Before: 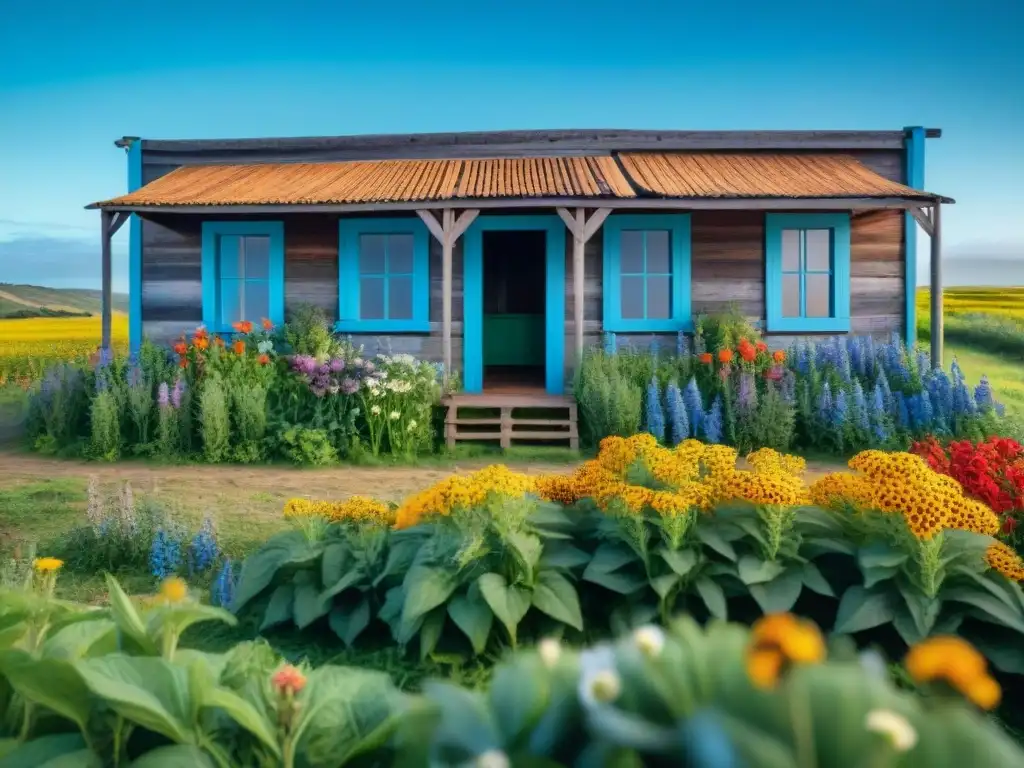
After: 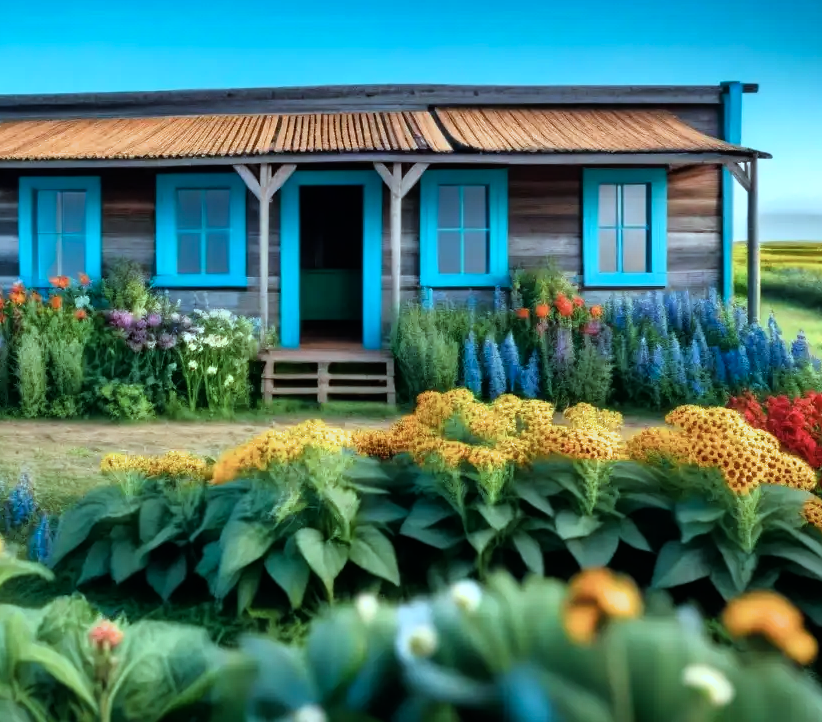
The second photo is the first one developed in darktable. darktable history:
color correction: highlights a* -10.27, highlights b* -10.52
filmic rgb: black relative exposure -9.09 EV, white relative exposure 2.3 EV, hardness 7.53
crop and rotate: left 17.877%, top 5.888%, right 1.826%
